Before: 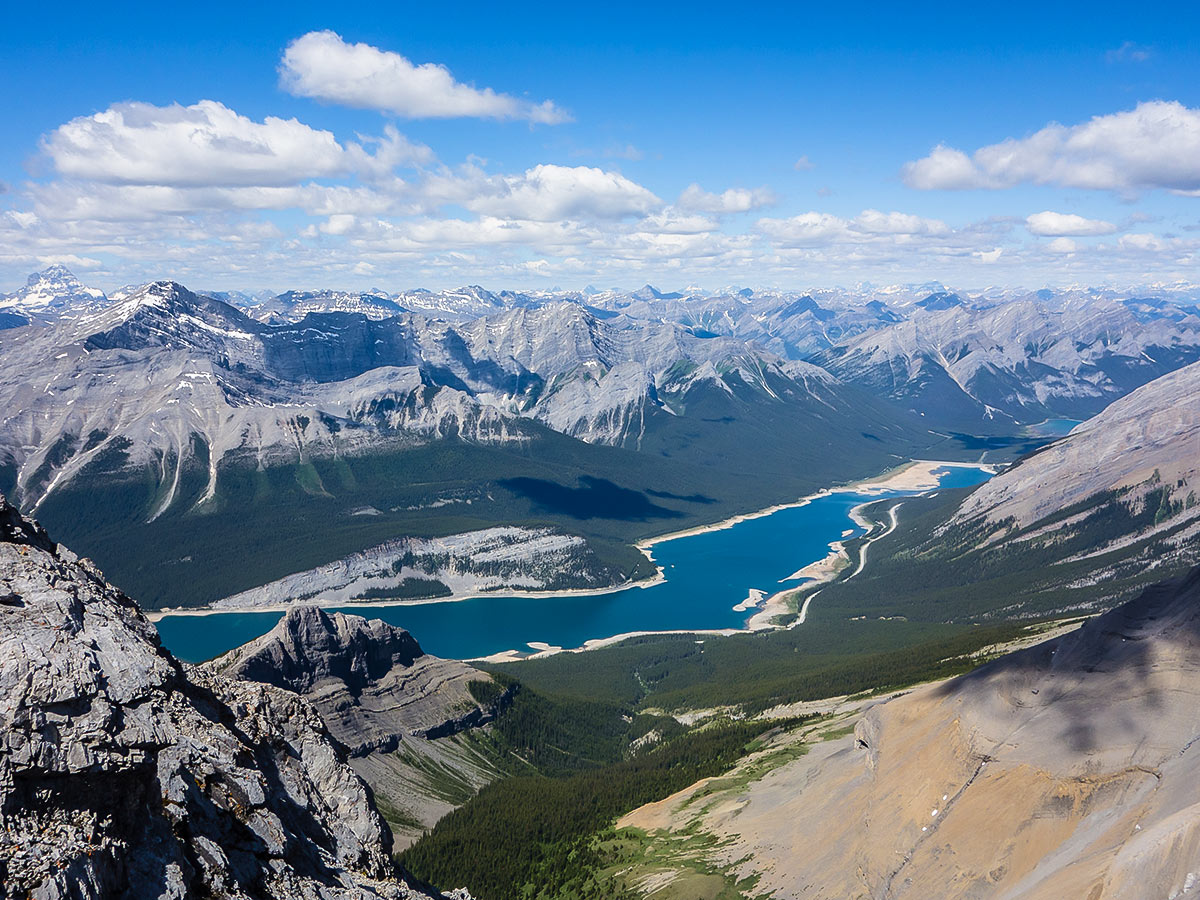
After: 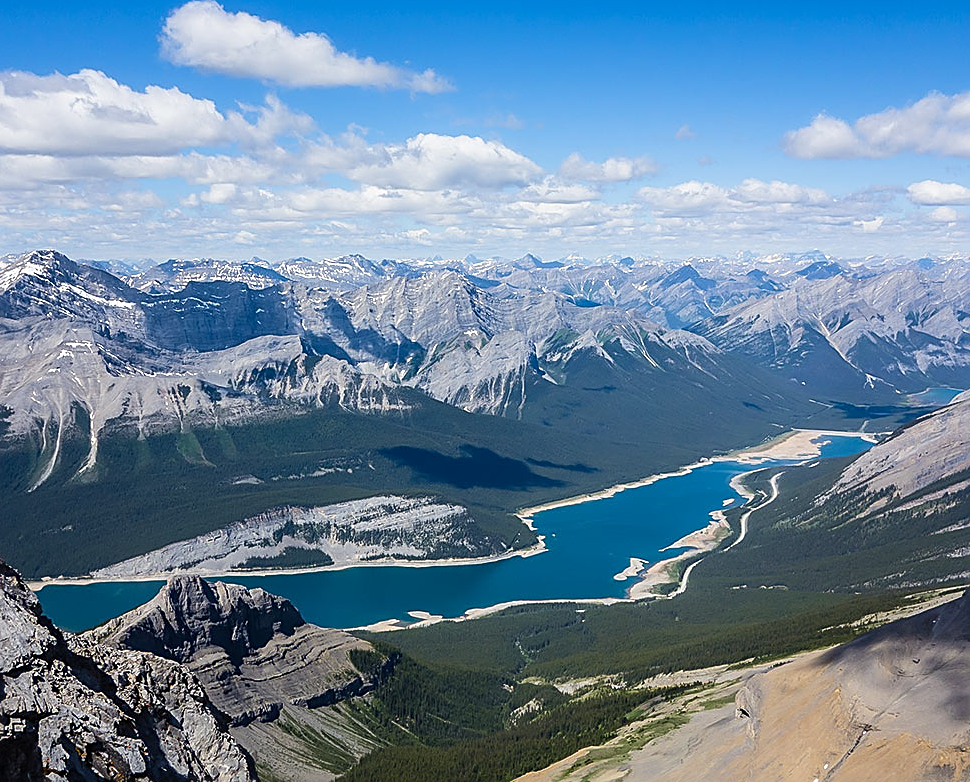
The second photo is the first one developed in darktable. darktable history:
crop: left 9.929%, top 3.475%, right 9.188%, bottom 9.529%
rotate and perspective: crop left 0, crop top 0
sharpen: on, module defaults
